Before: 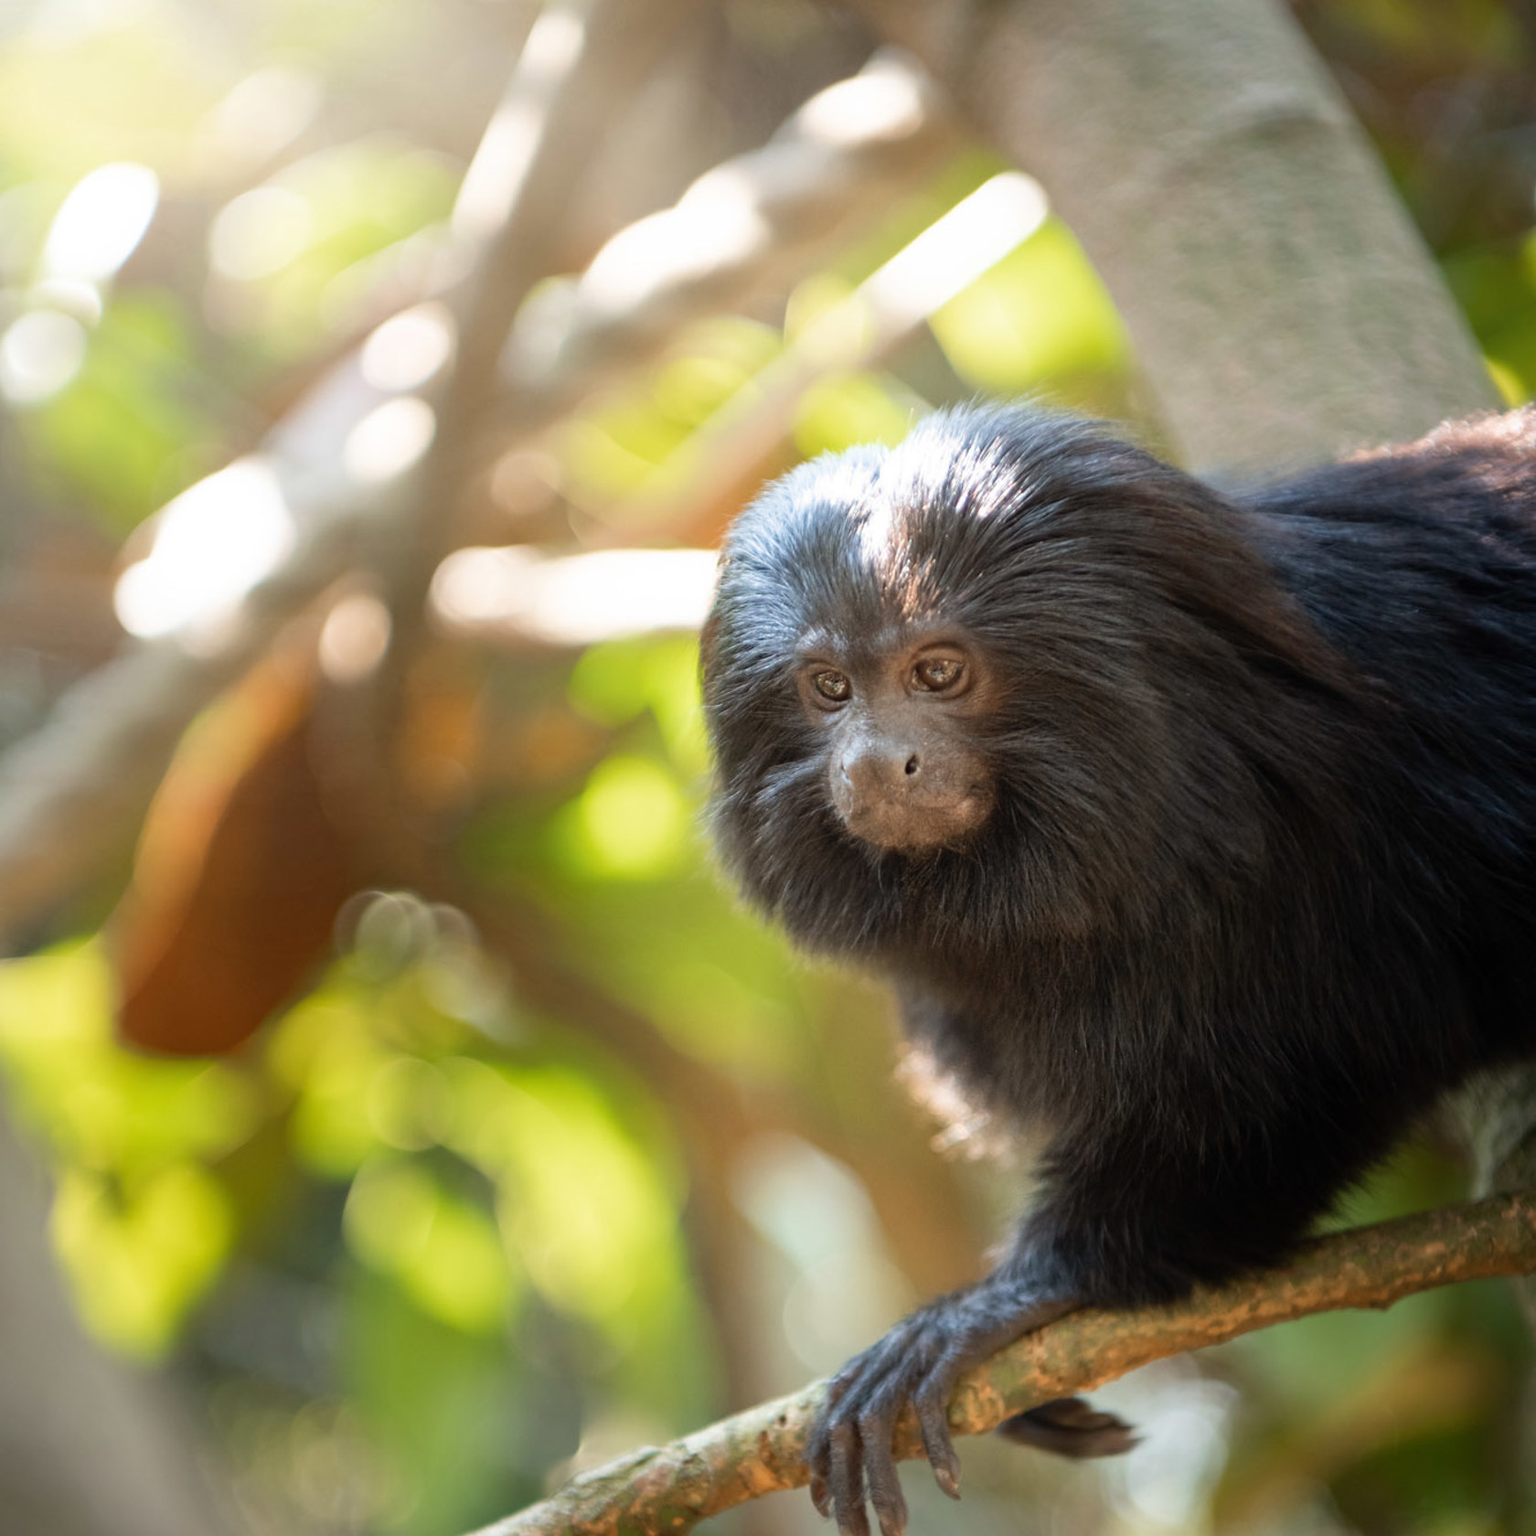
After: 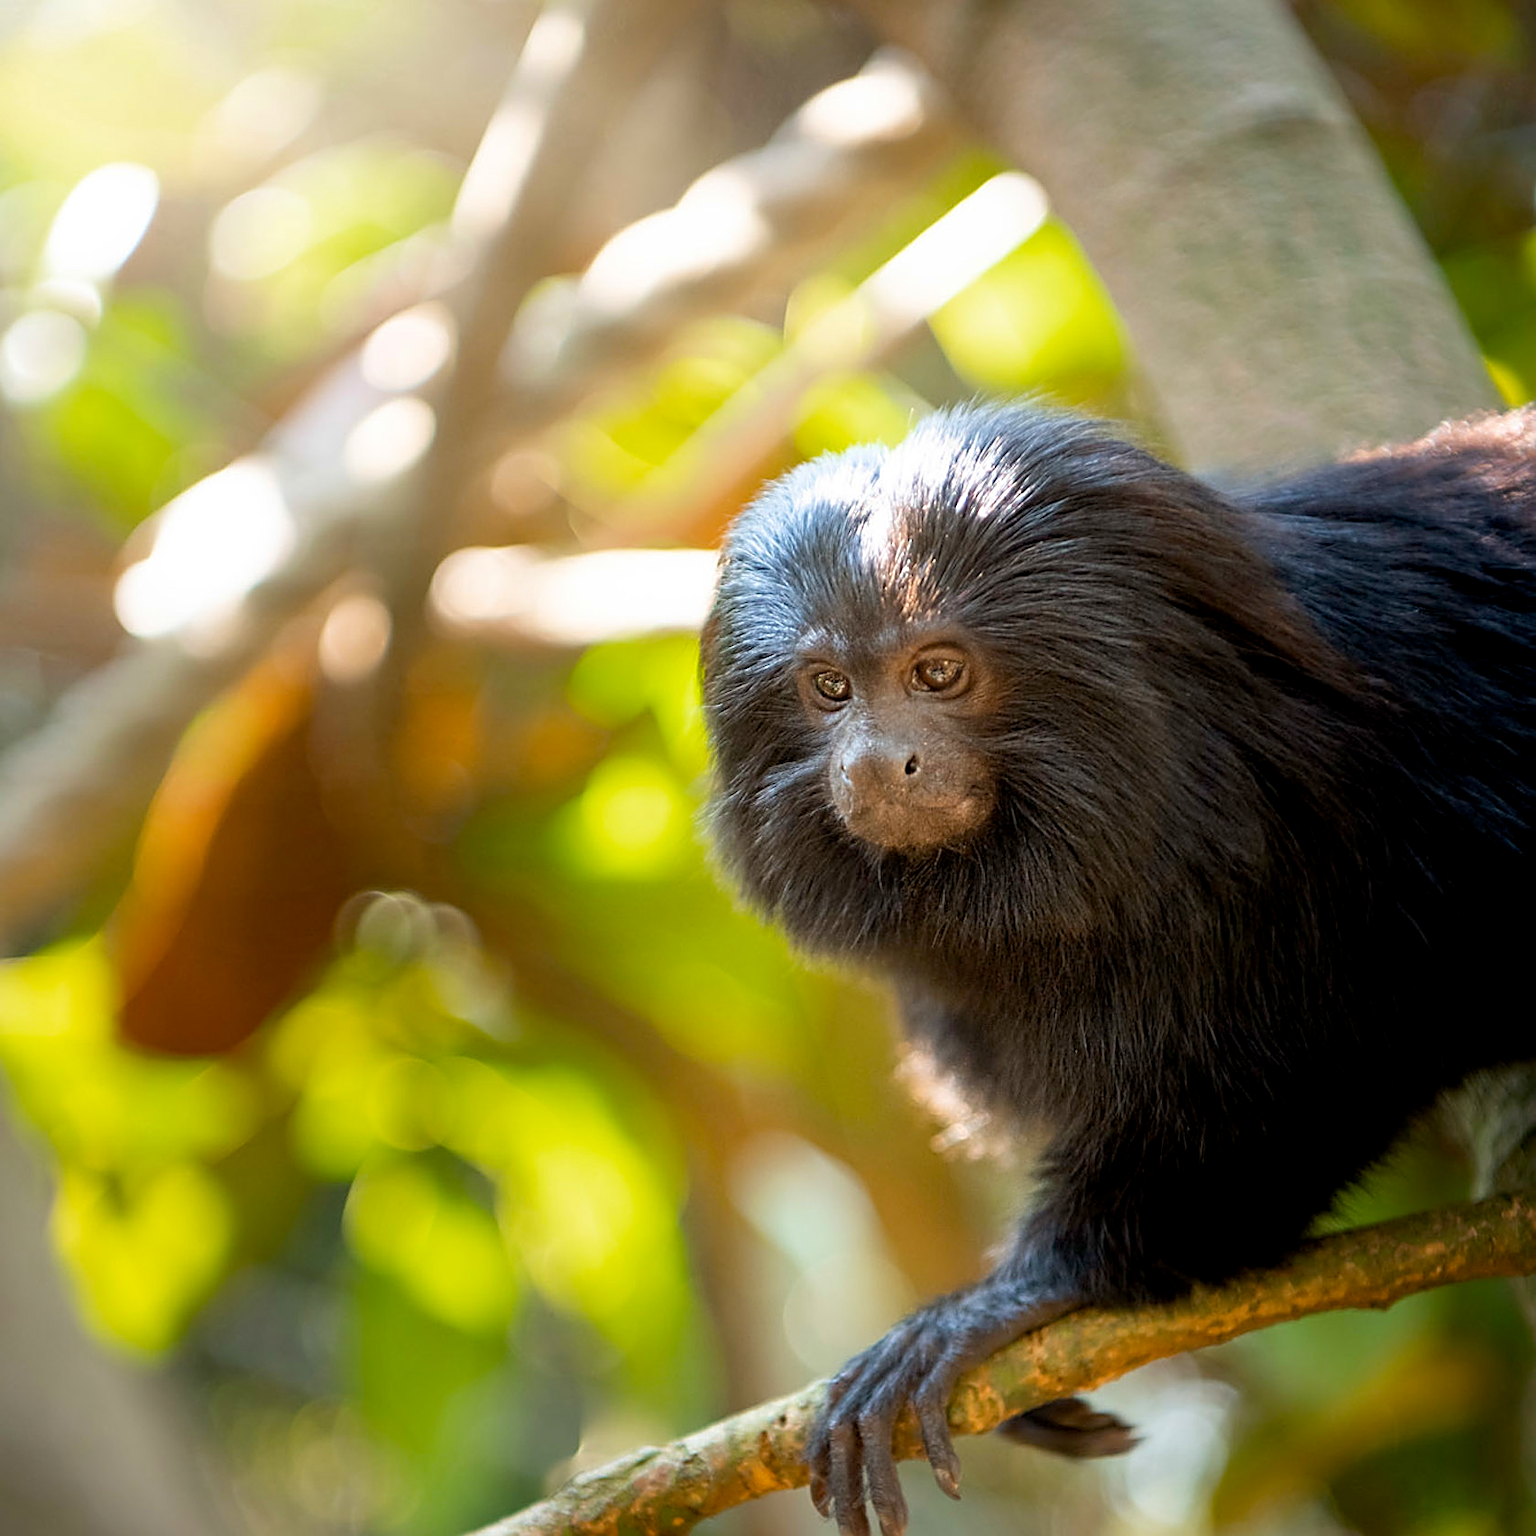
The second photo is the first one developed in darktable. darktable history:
color balance rgb: perceptual saturation grading › global saturation 20%, global vibrance 20%
sharpen: amount 0.901
exposure: black level correction 0.005, exposure 0.001 EV, compensate highlight preservation false
